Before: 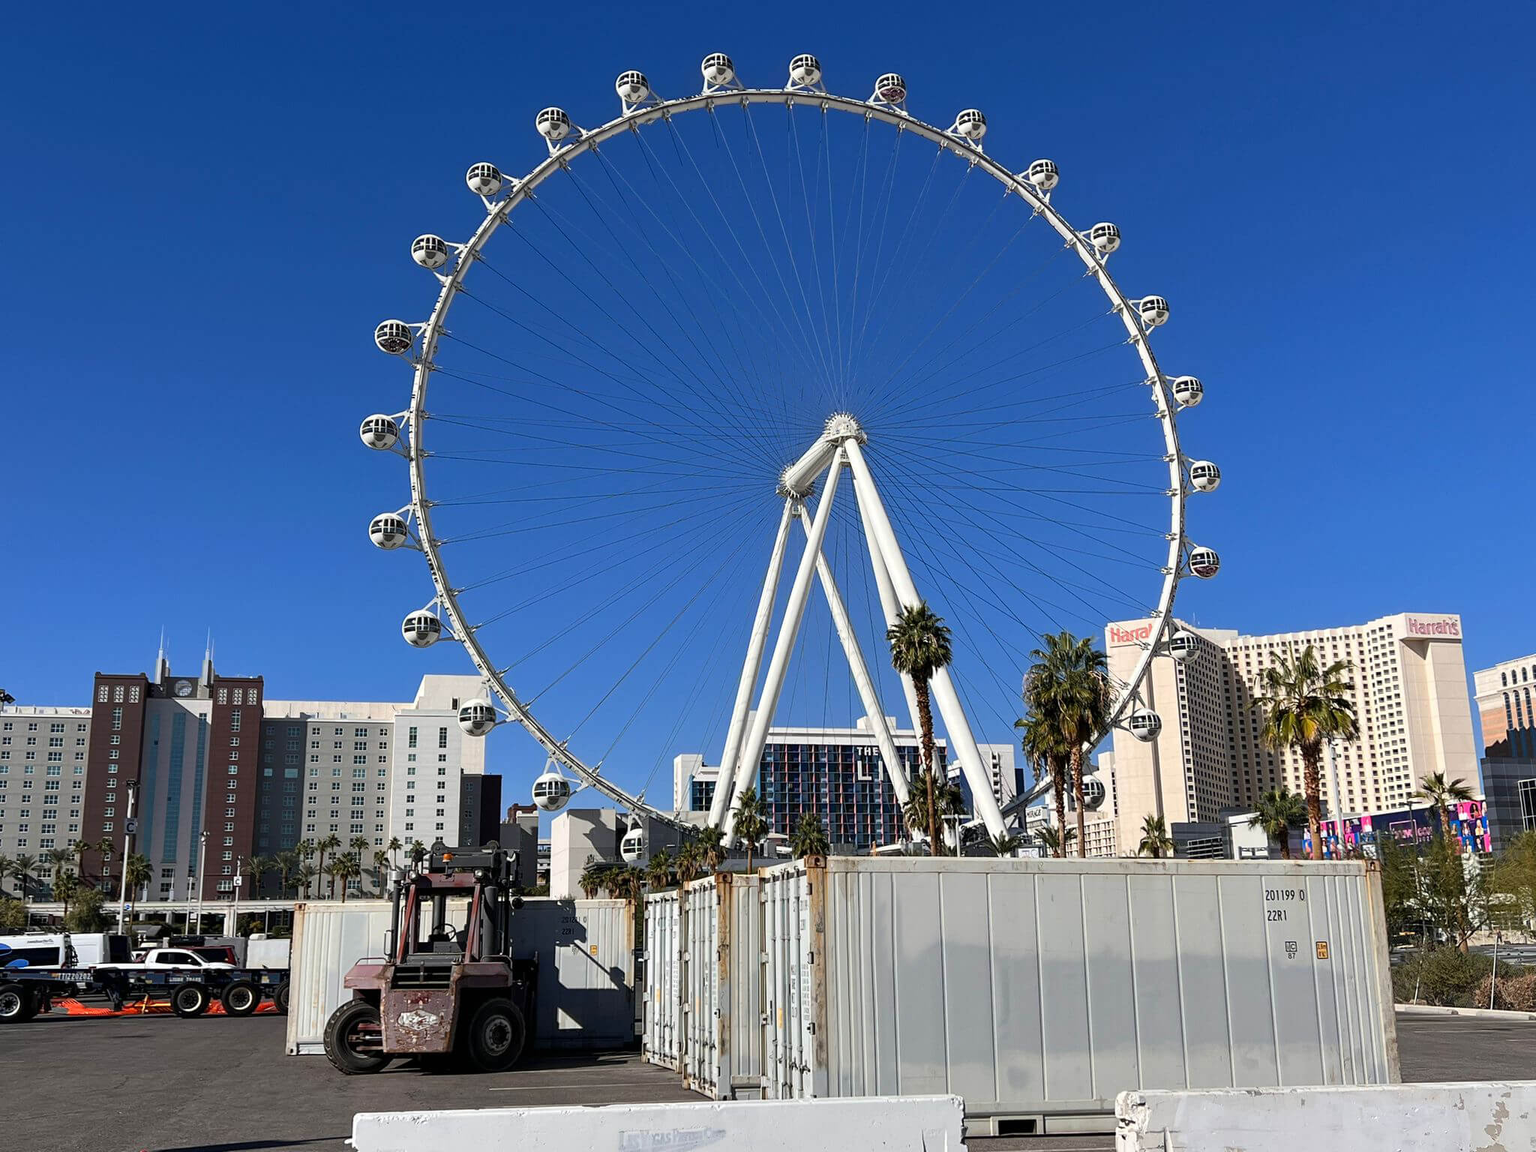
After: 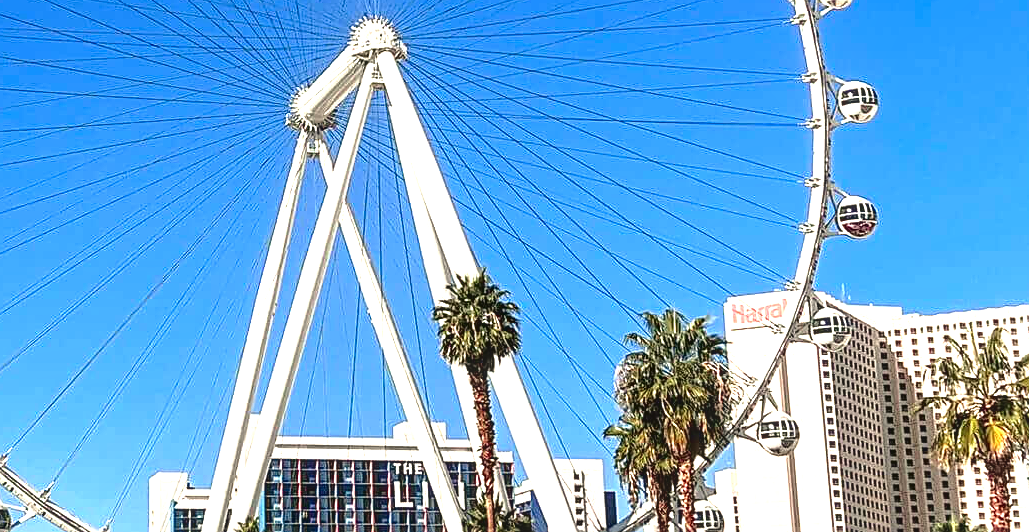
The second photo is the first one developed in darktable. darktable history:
tone equalizer: -8 EV -1.84 EV, -7 EV -1.16 EV, -6 EV -1.62 EV, smoothing diameter 25%, edges refinement/feathering 10, preserve details guided filter
white balance: red 1.045, blue 0.932
sharpen: on, module defaults
exposure: black level correction 0, exposure 1.2 EV, compensate exposure bias true, compensate highlight preservation false
local contrast: on, module defaults
crop: left 36.607%, top 34.735%, right 13.146%, bottom 30.611%
tone curve: curves: ch0 [(0, 0.021) (0.059, 0.053) (0.212, 0.18) (0.337, 0.304) (0.495, 0.505) (0.725, 0.731) (0.89, 0.919) (1, 1)]; ch1 [(0, 0) (0.094, 0.081) (0.311, 0.282) (0.421, 0.417) (0.479, 0.475) (0.54, 0.55) (0.615, 0.65) (0.683, 0.688) (1, 1)]; ch2 [(0, 0) (0.257, 0.217) (0.44, 0.431) (0.498, 0.507) (0.603, 0.598) (1, 1)], color space Lab, independent channels, preserve colors none
